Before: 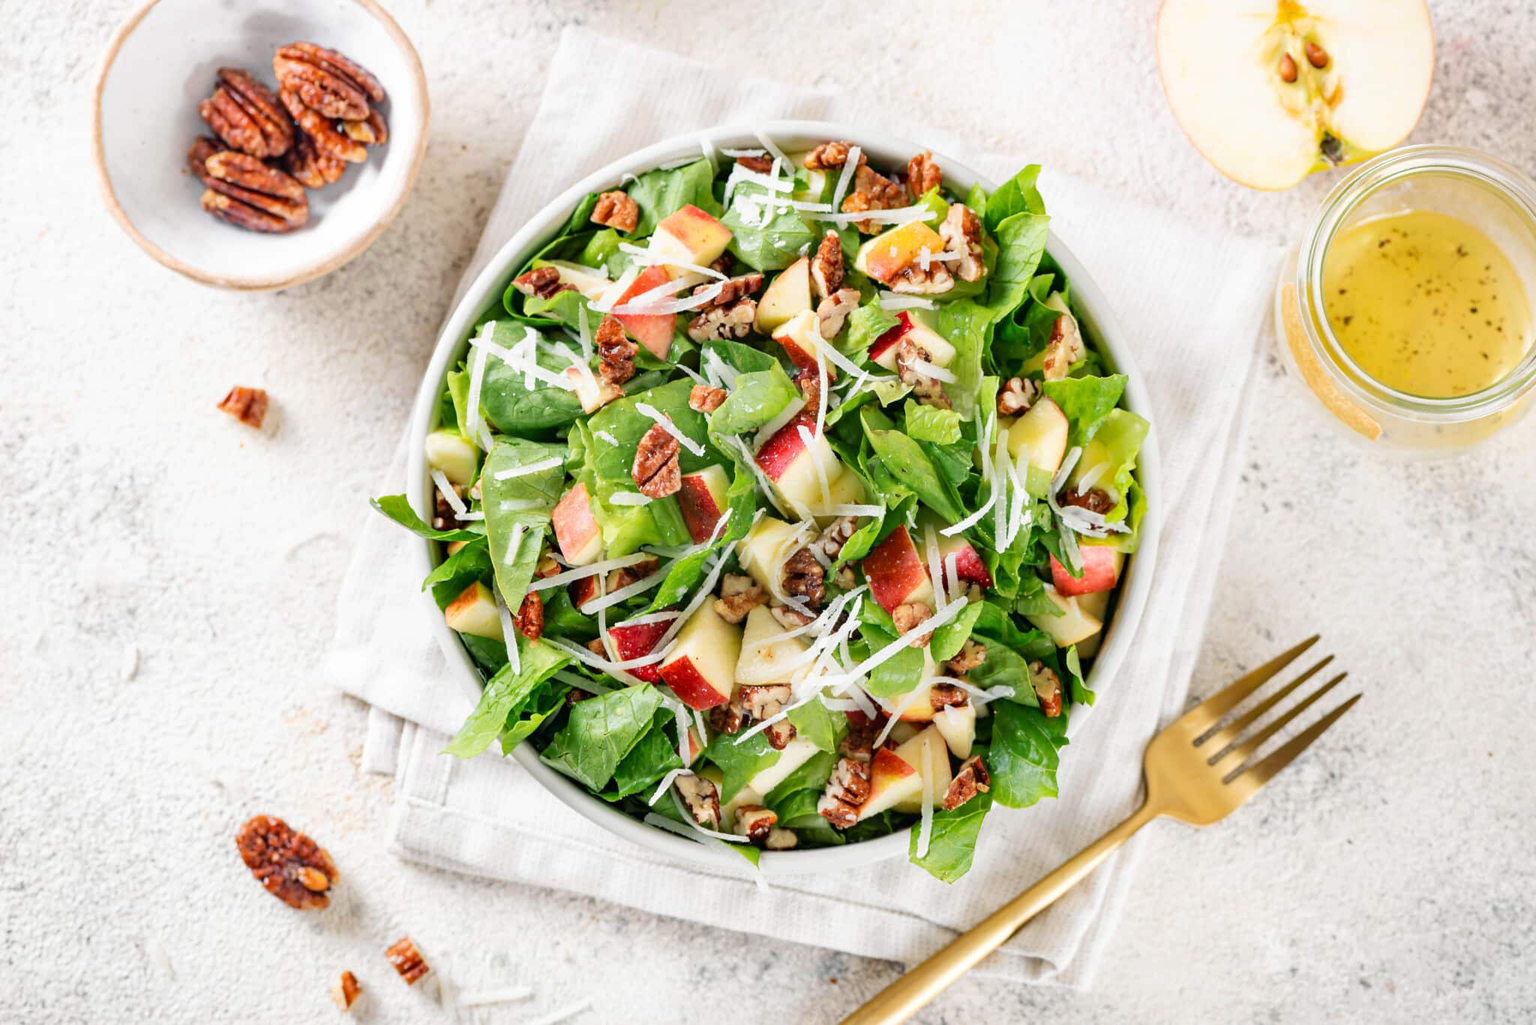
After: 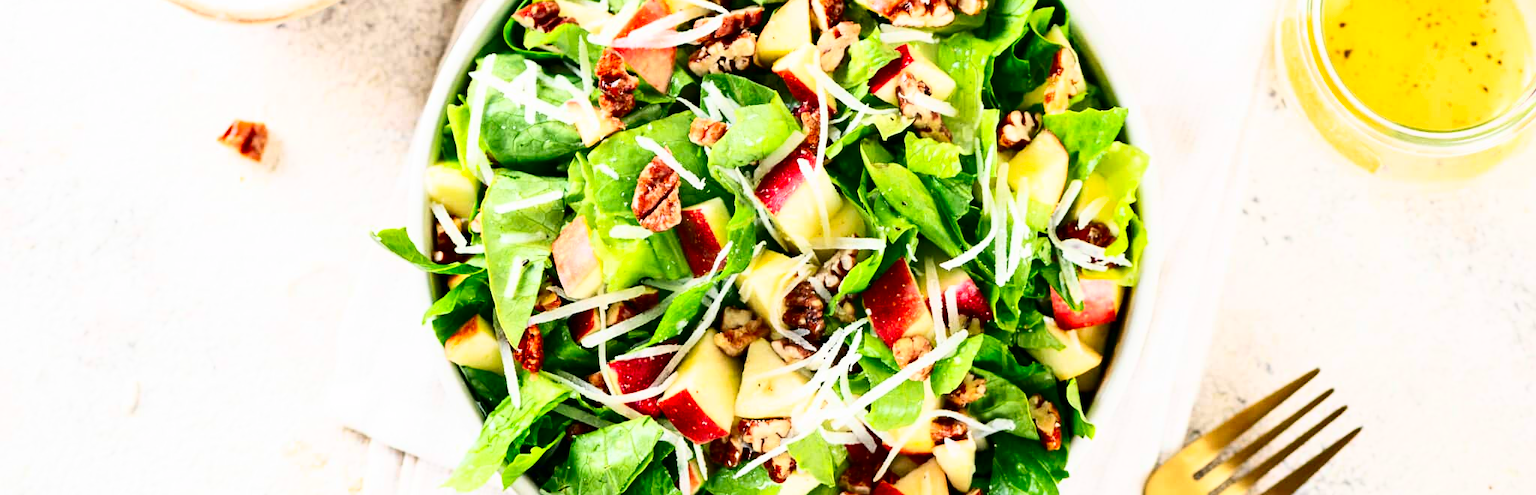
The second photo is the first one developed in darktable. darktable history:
base curve: curves: ch0 [(0, 0) (0.557, 0.834) (1, 1)]
crop and rotate: top 26.056%, bottom 25.543%
contrast brightness saturation: contrast 0.22, brightness -0.19, saturation 0.24
